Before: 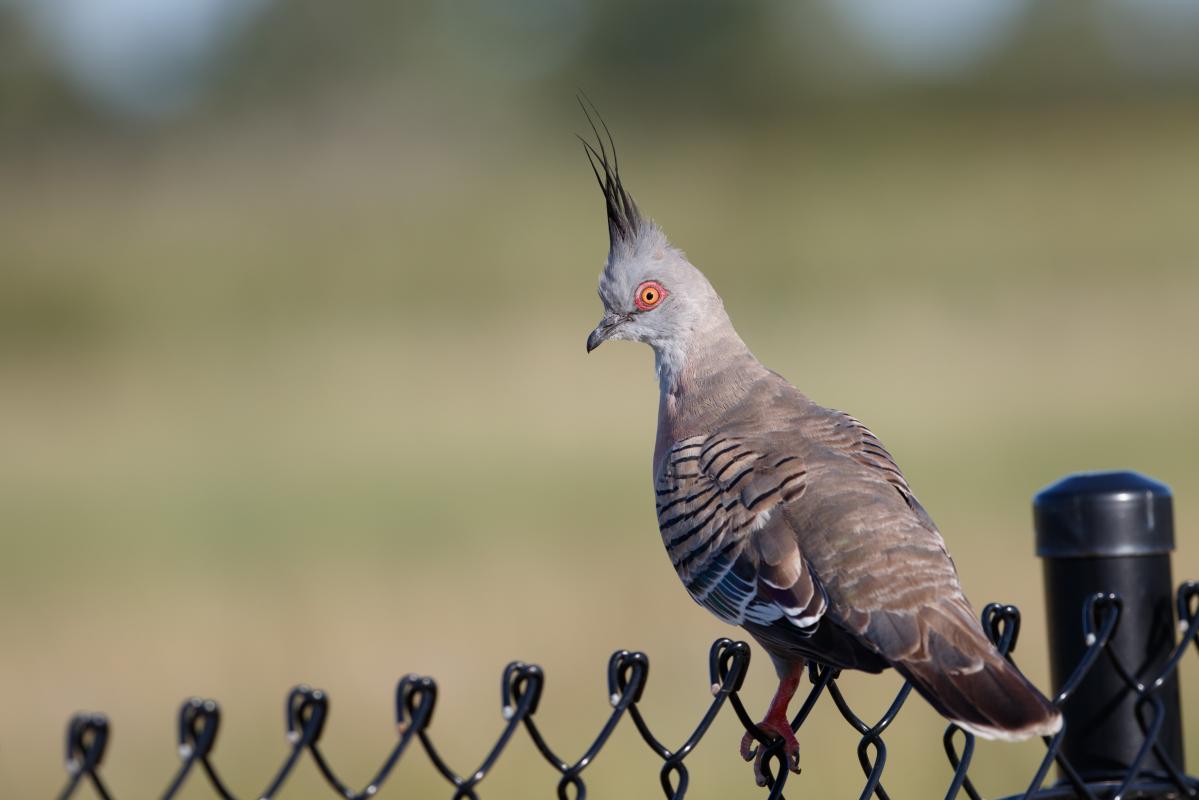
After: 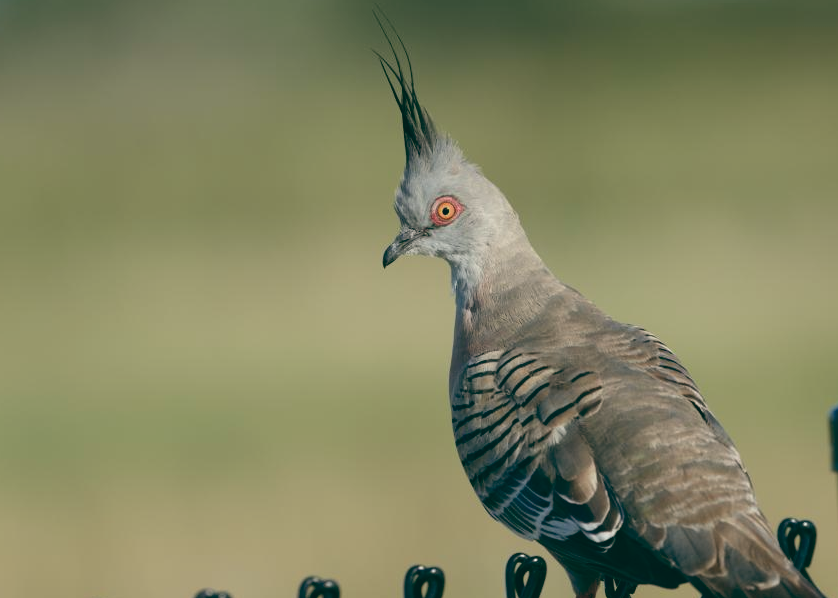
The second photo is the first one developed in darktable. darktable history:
crop and rotate: left 17.046%, top 10.659%, right 12.989%, bottom 14.553%
color balance: lift [1.005, 0.99, 1.007, 1.01], gamma [1, 1.034, 1.032, 0.966], gain [0.873, 1.055, 1.067, 0.933]
contrast brightness saturation: saturation -0.1
